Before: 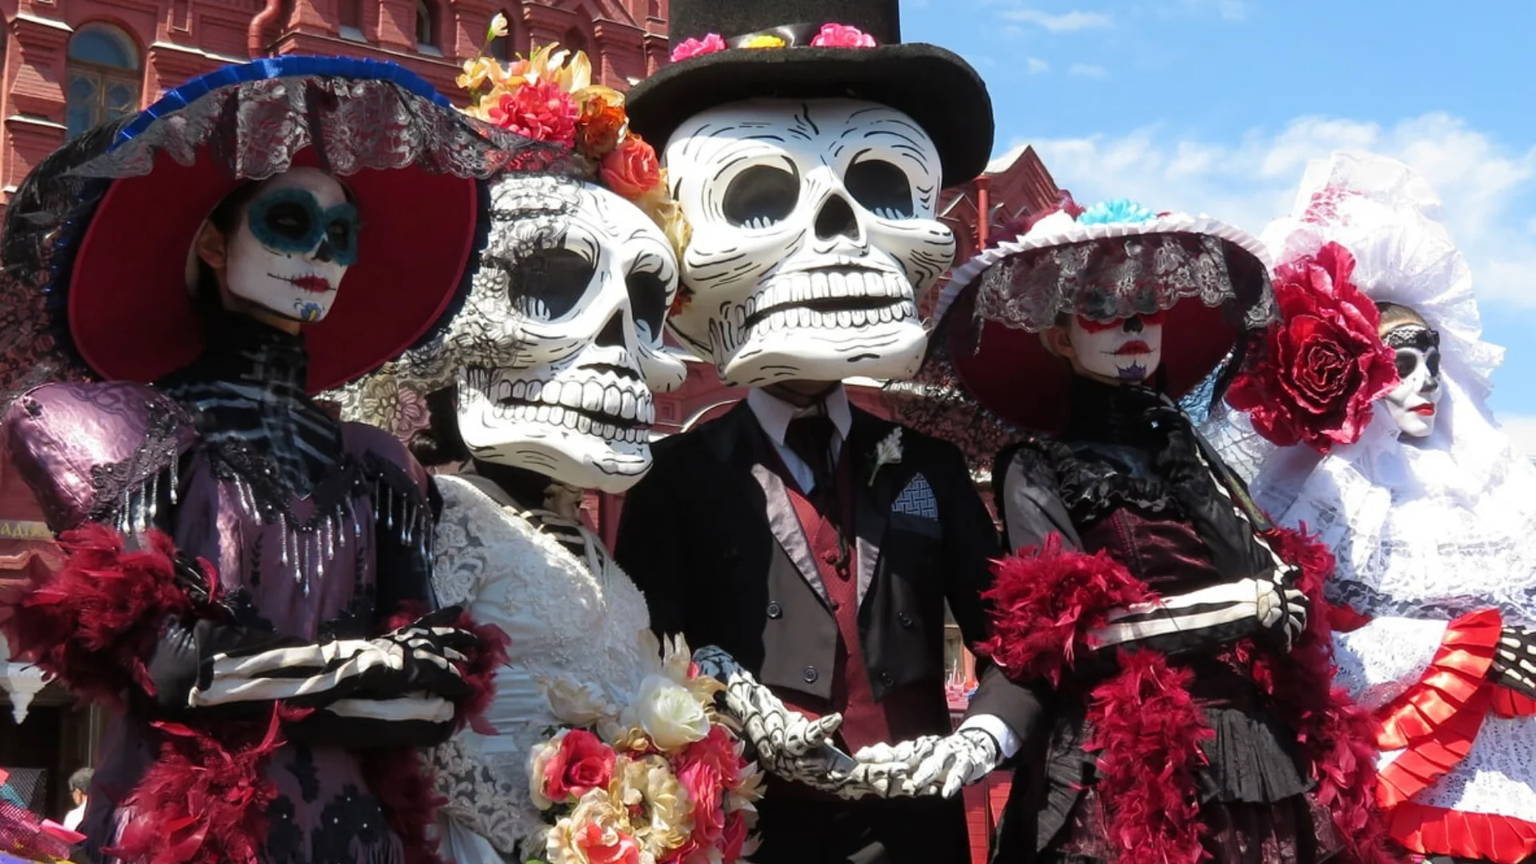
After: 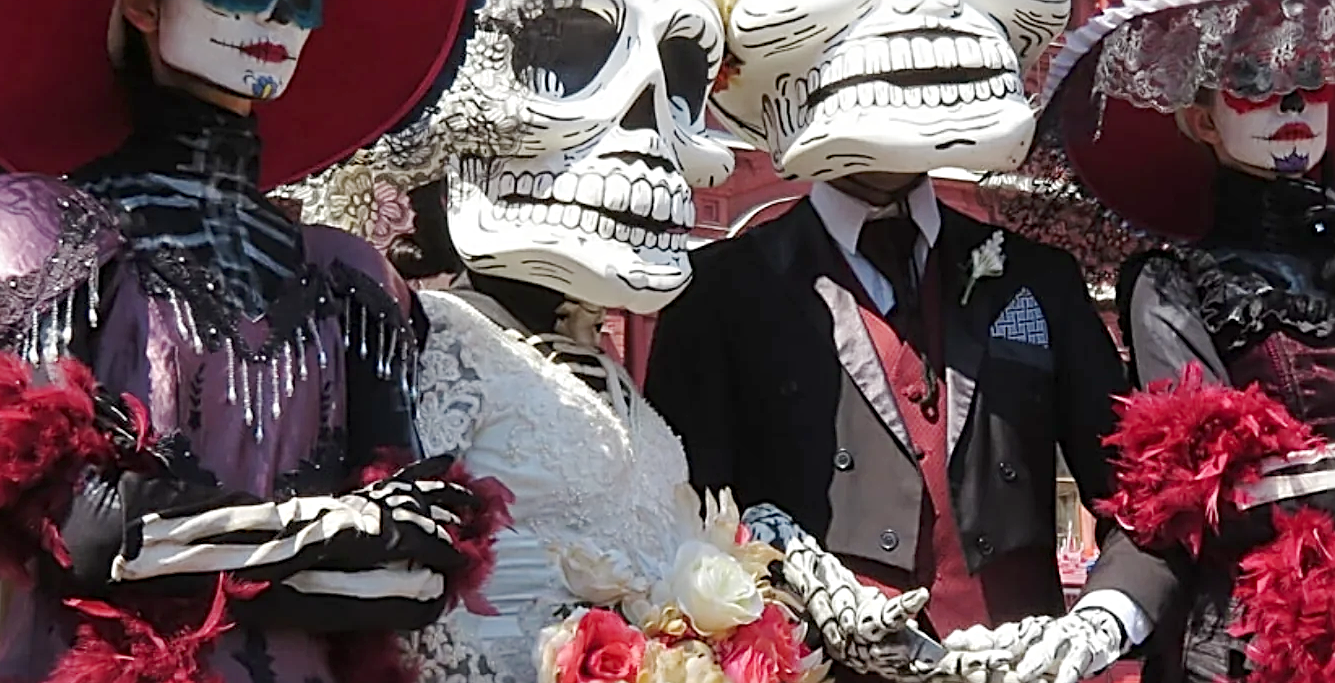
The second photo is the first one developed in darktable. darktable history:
crop: left 6.492%, top 28.109%, right 23.962%, bottom 8.641%
sharpen: radius 3.022, amount 0.766
base curve: curves: ch0 [(0, 0) (0.158, 0.273) (0.879, 0.895) (1, 1)], preserve colors none
tone equalizer: -7 EV 0.137 EV
